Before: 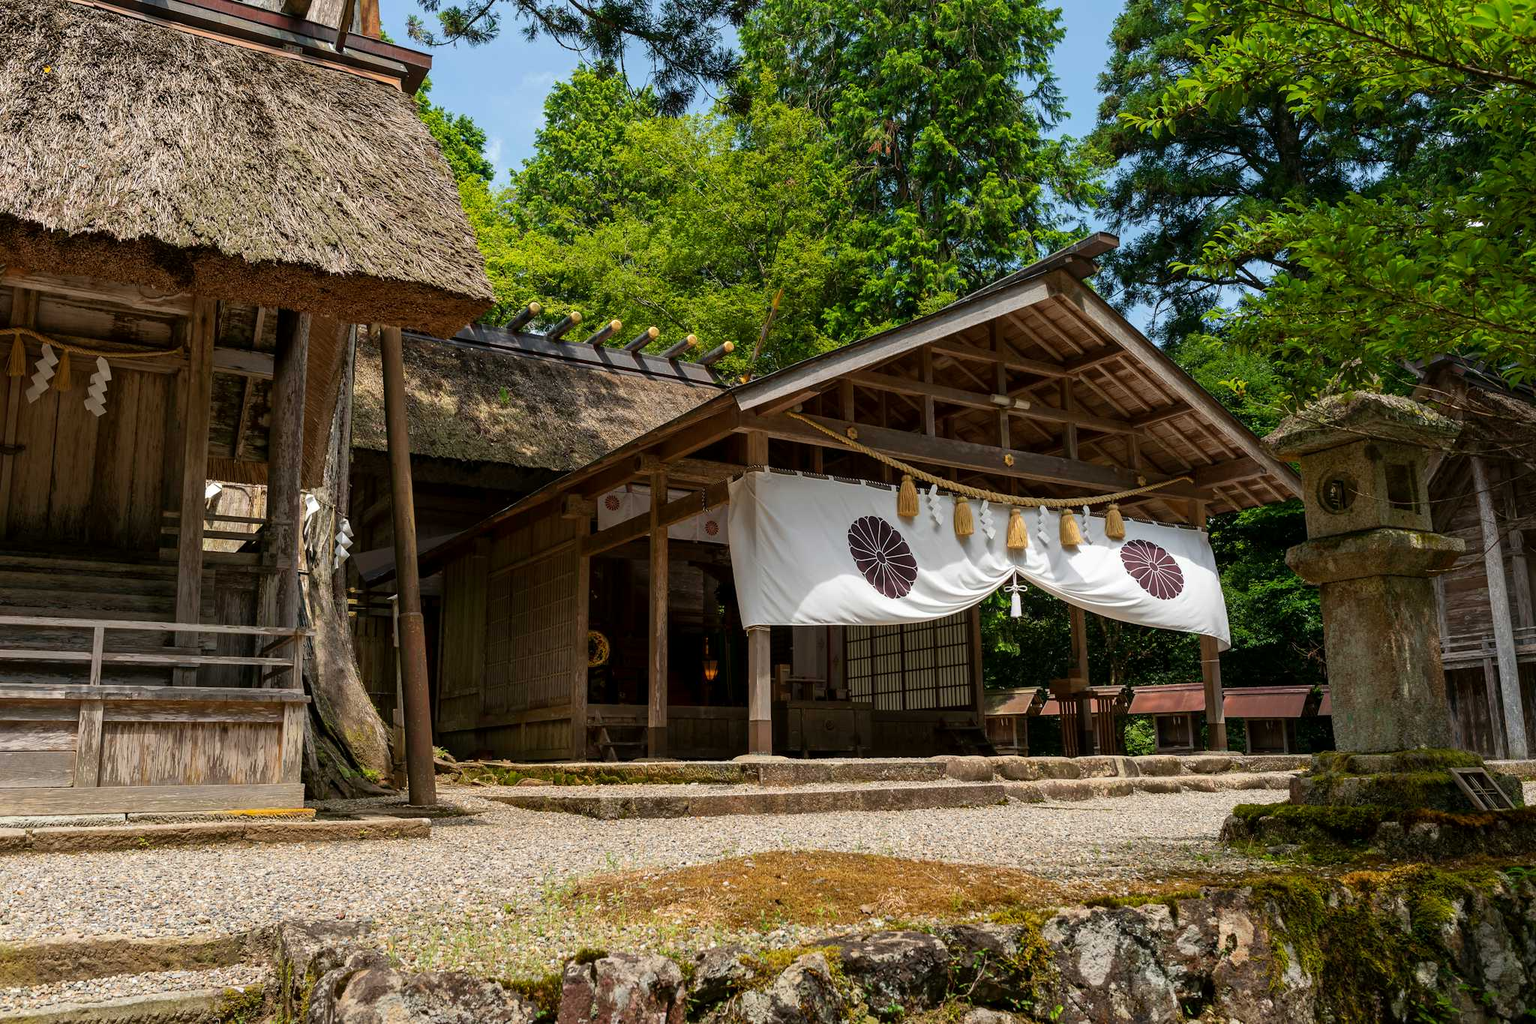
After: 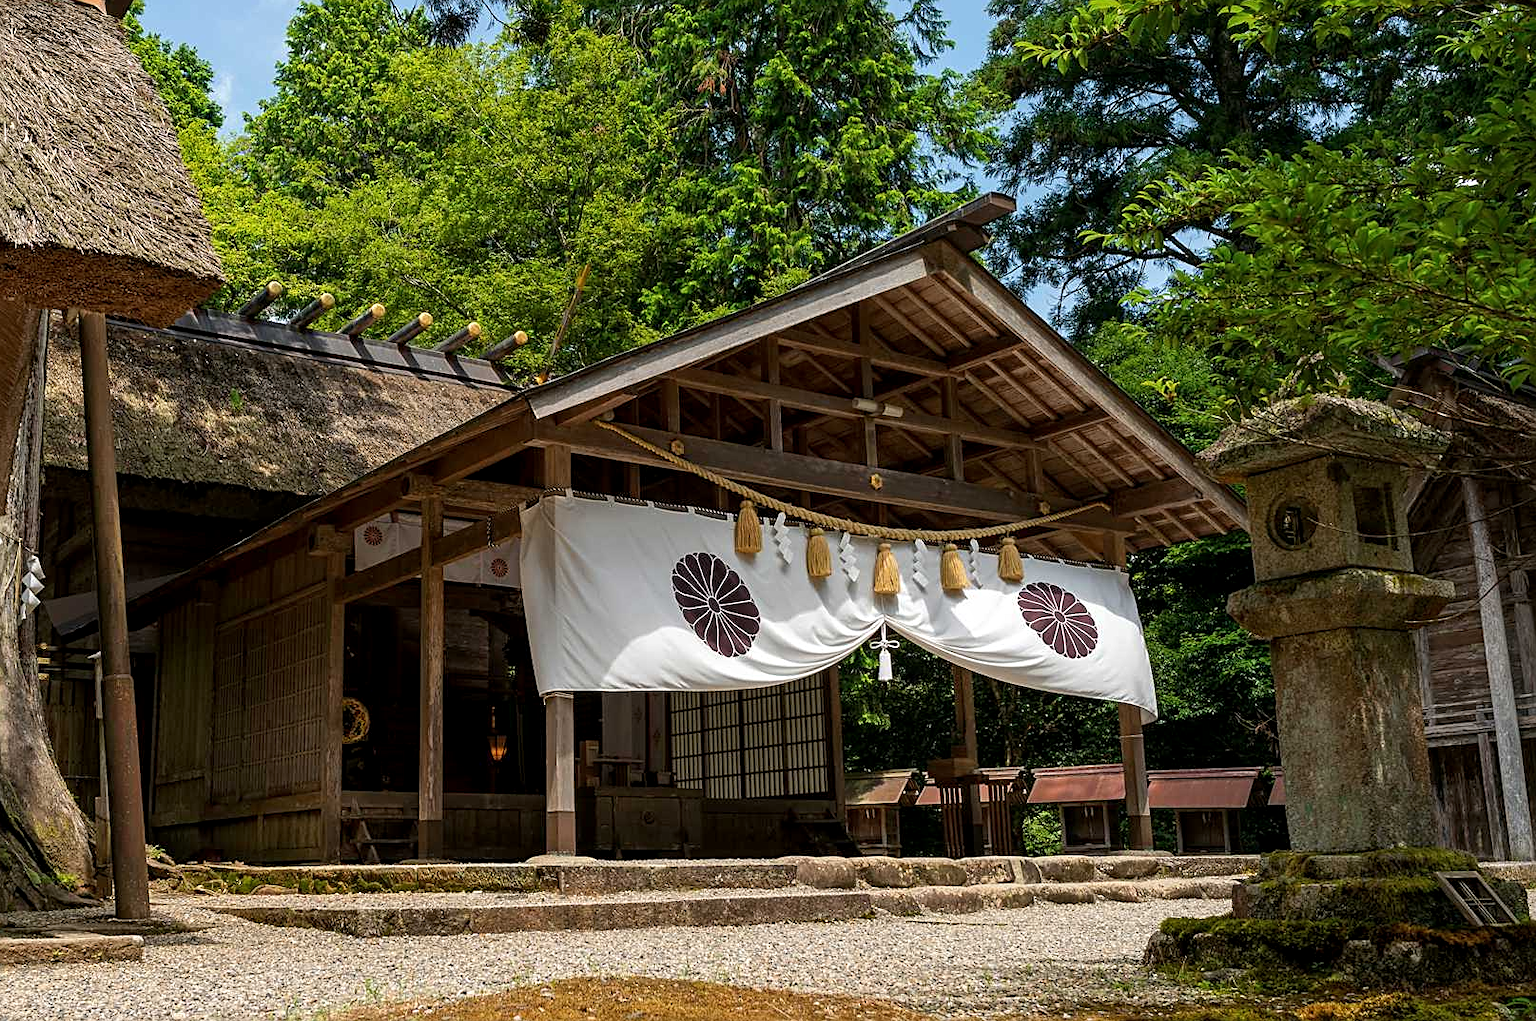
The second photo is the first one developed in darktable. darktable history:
crop and rotate: left 20.74%, top 7.912%, right 0.375%, bottom 13.378%
local contrast: highlights 100%, shadows 100%, detail 120%, midtone range 0.2
sharpen: on, module defaults
